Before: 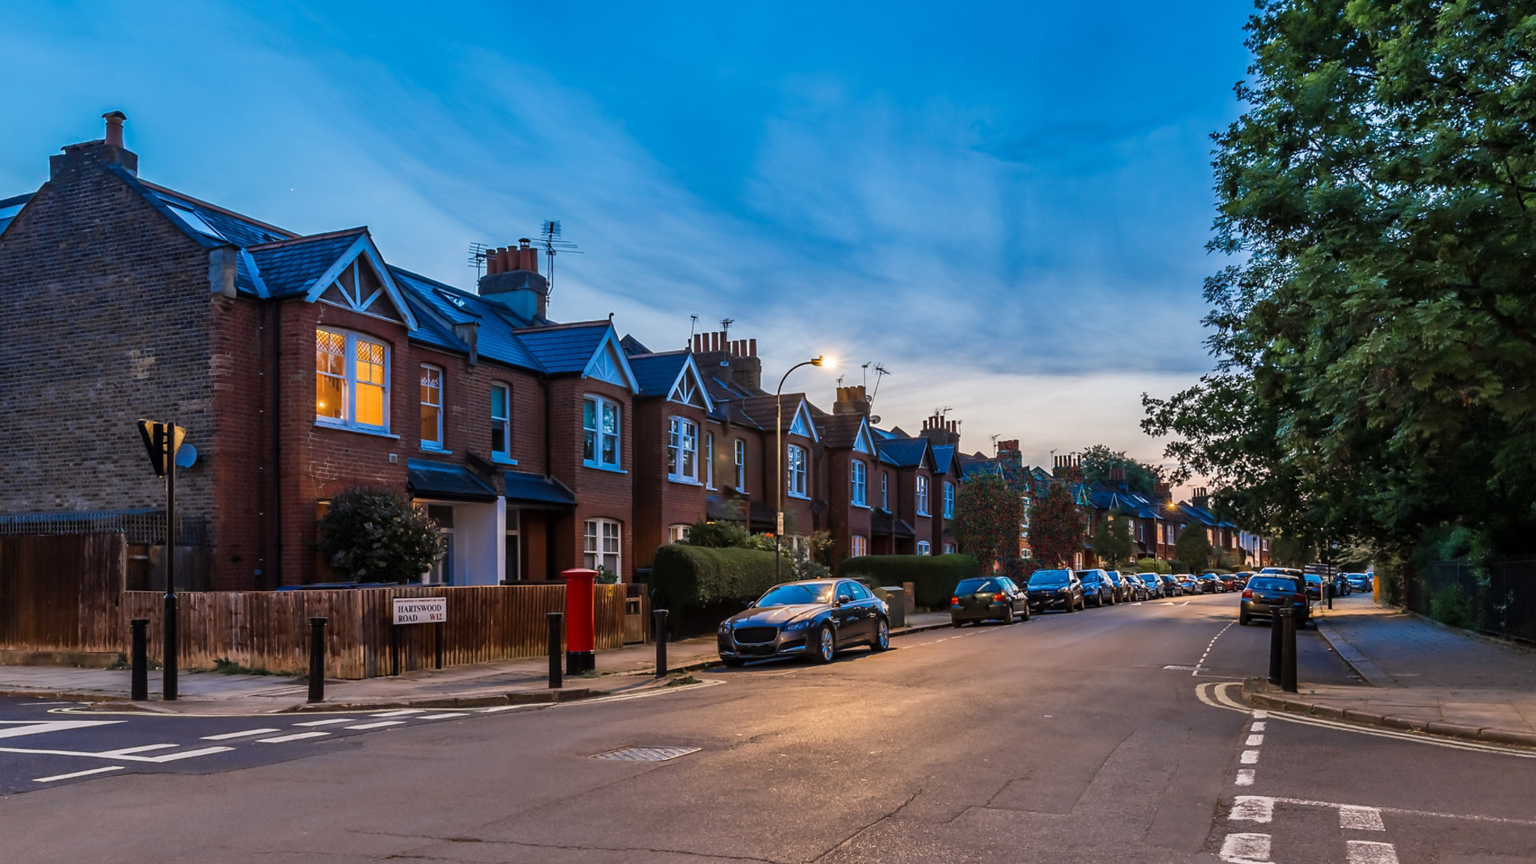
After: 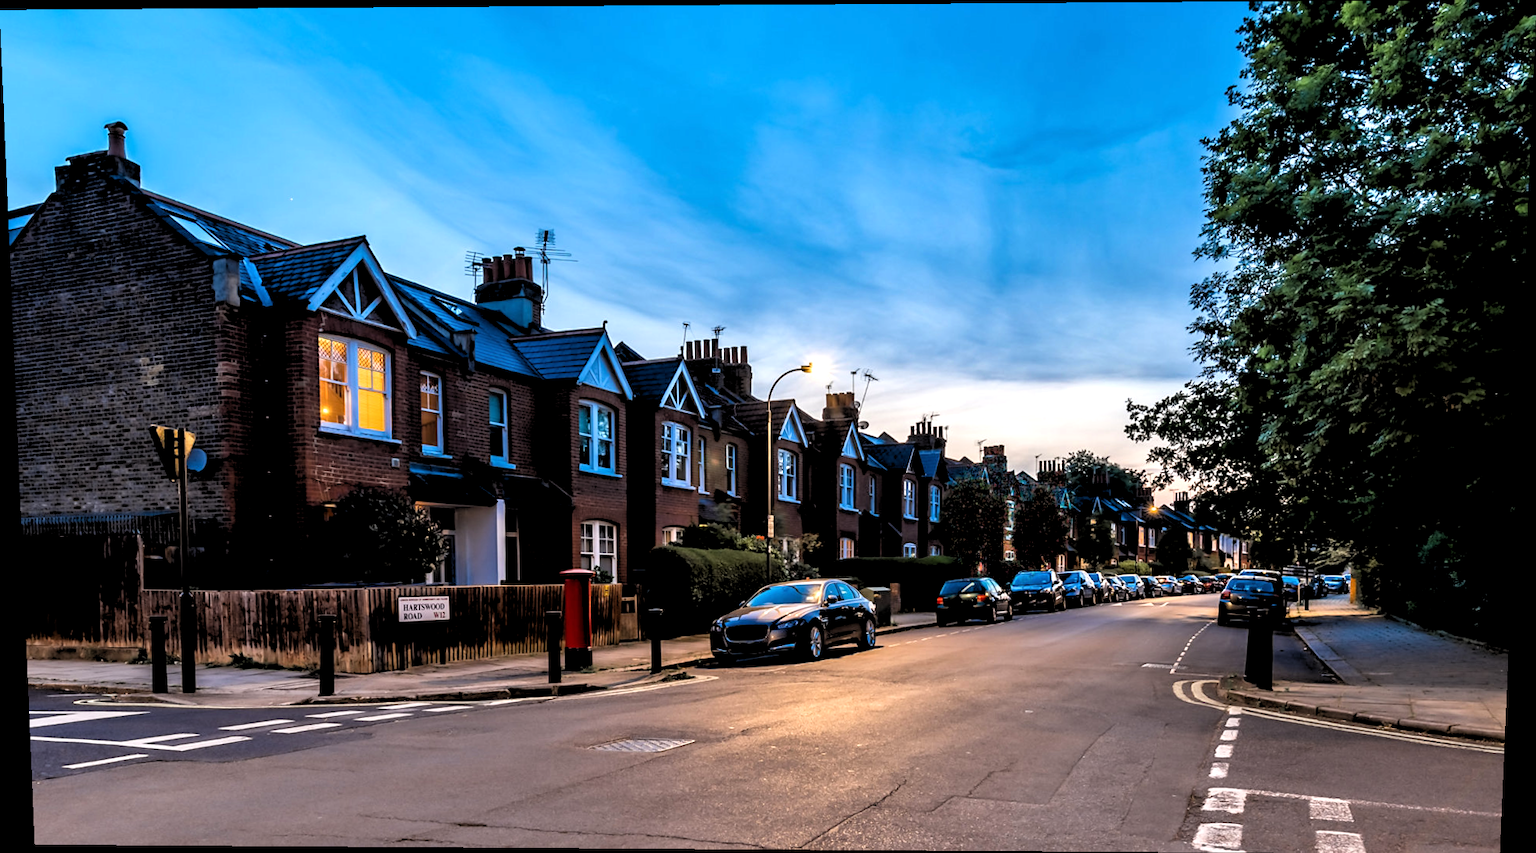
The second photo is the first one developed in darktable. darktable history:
rotate and perspective: lens shift (vertical) 0.048, lens shift (horizontal) -0.024, automatic cropping off
rgb levels: levels [[0.034, 0.472, 0.904], [0, 0.5, 1], [0, 0.5, 1]]
exposure: black level correction 0, exposure 0.5 EV, compensate highlight preservation false
